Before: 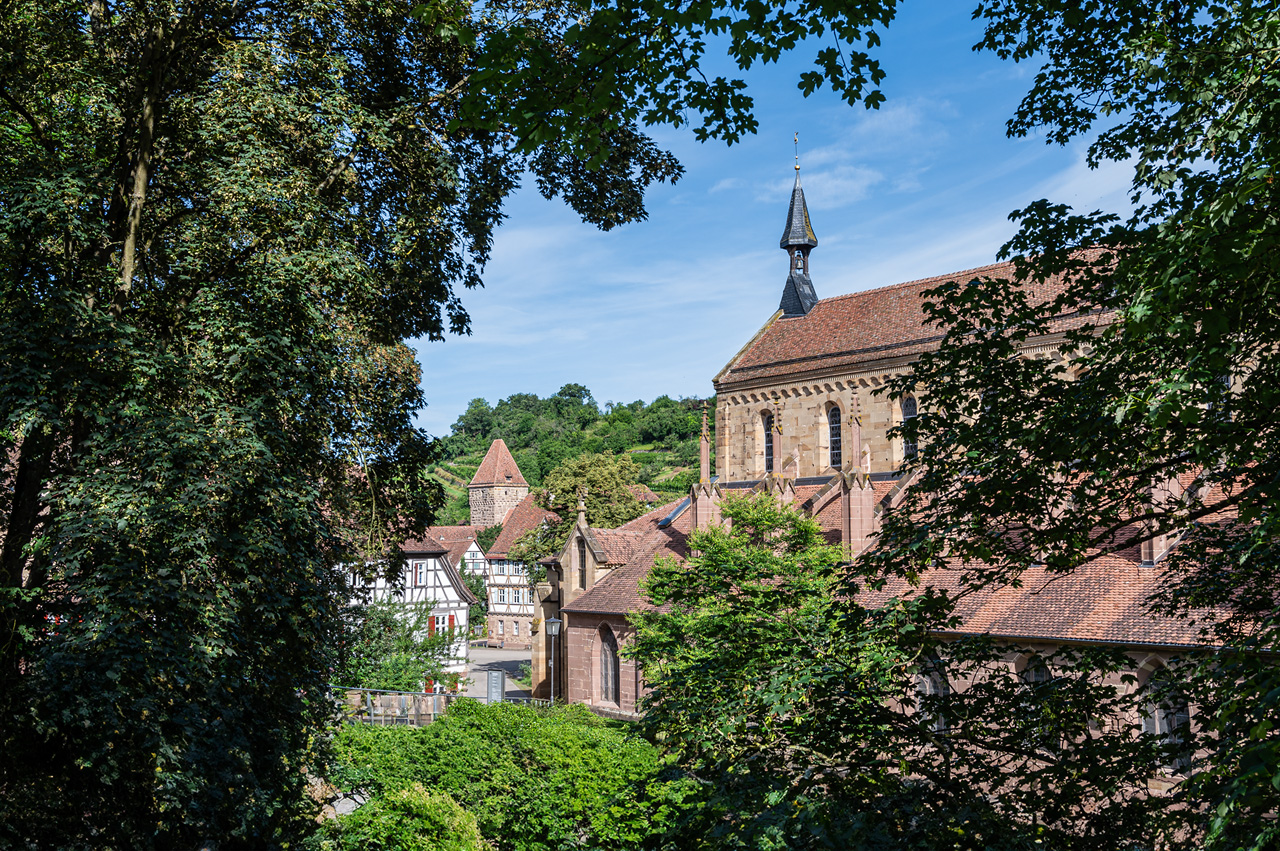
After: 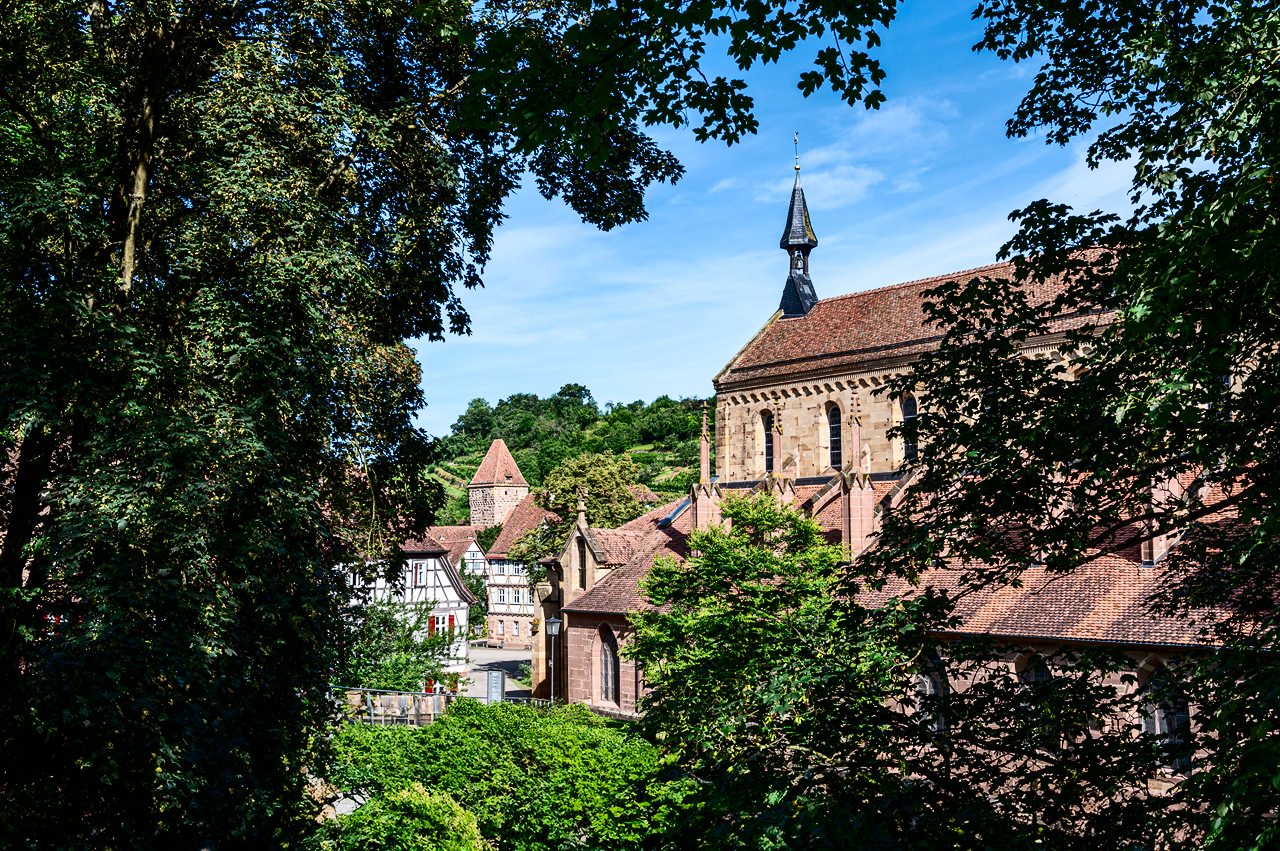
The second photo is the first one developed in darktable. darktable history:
contrast brightness saturation: contrast 0.302, brightness -0.077, saturation 0.173
